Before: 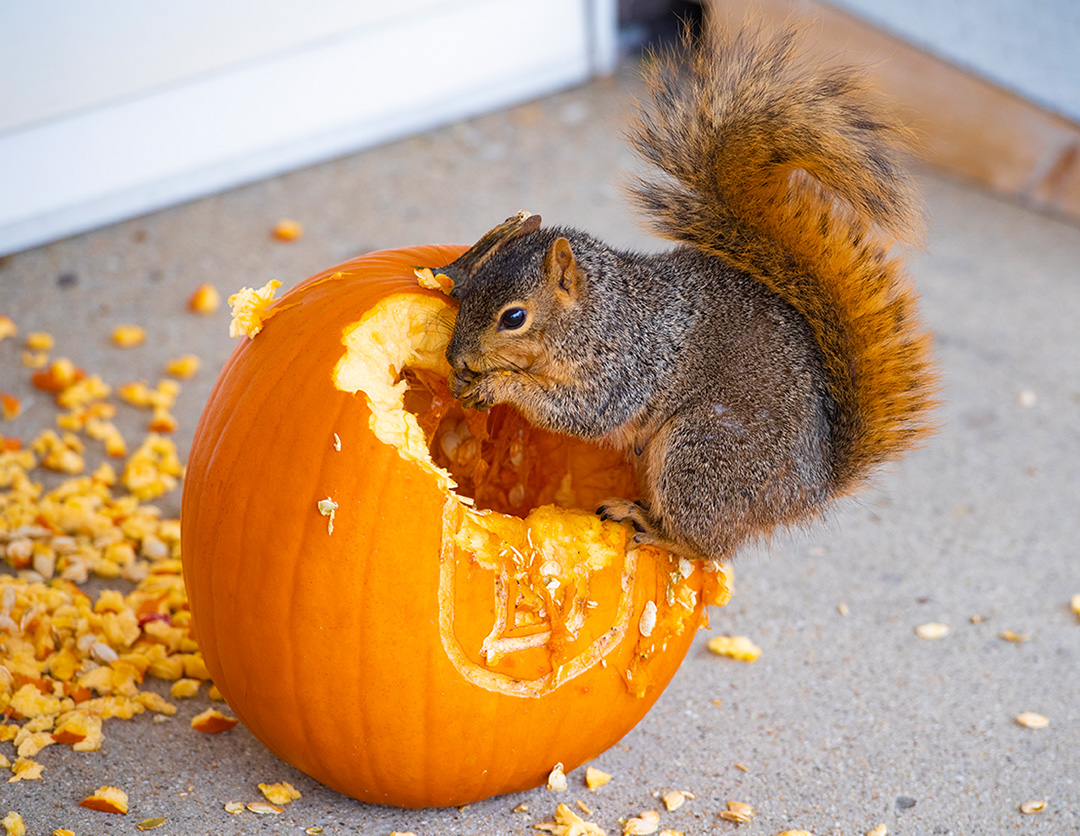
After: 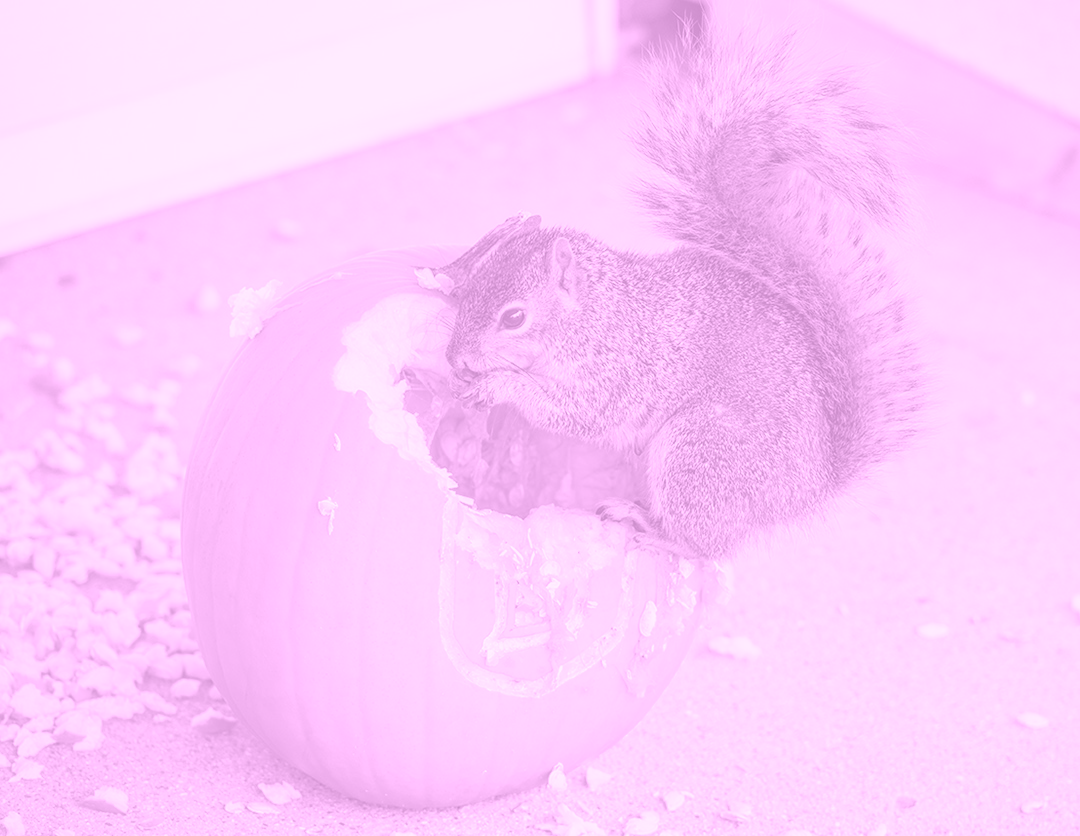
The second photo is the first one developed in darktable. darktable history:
local contrast: on, module defaults
color zones: curves: ch0 [(0.254, 0.492) (0.724, 0.62)]; ch1 [(0.25, 0.528) (0.719, 0.796)]; ch2 [(0, 0.472) (0.25, 0.5) (0.73, 0.184)]
exposure: exposure 0.217 EV, compensate highlight preservation false
colorize: hue 331.2°, saturation 75%, source mix 30.28%, lightness 70.52%, version 1
